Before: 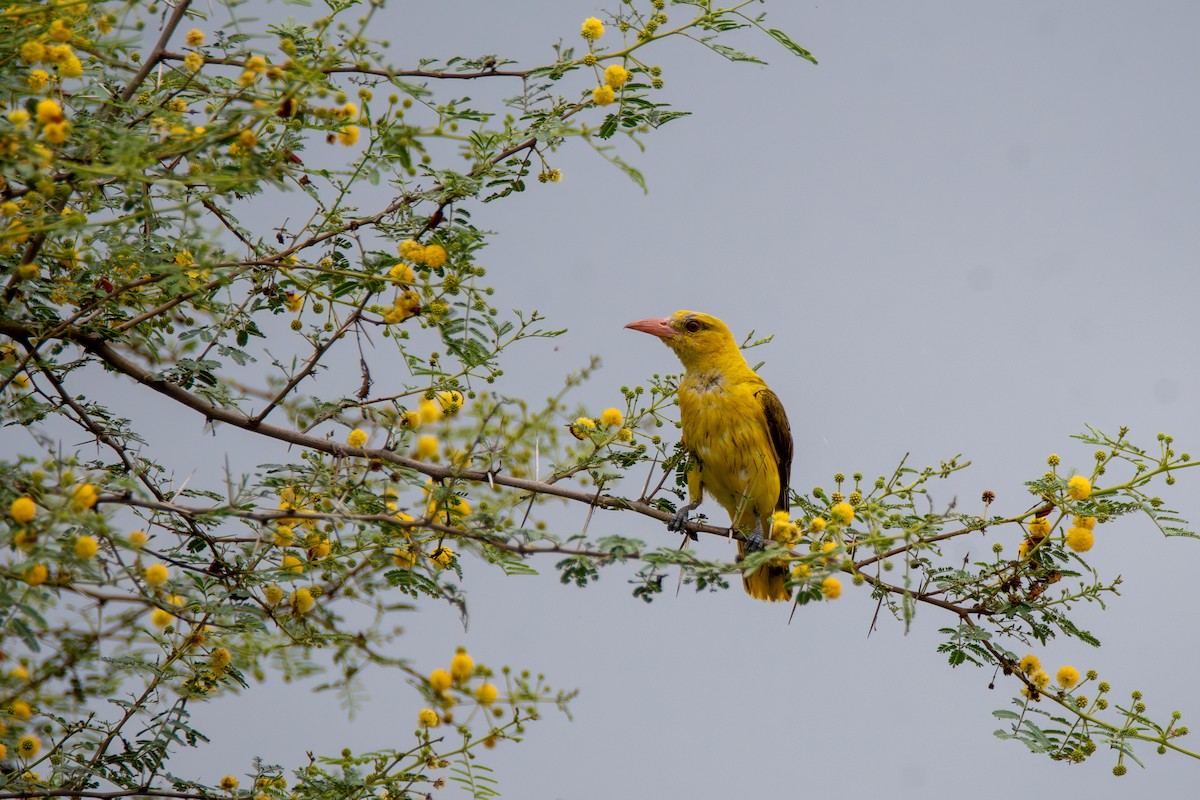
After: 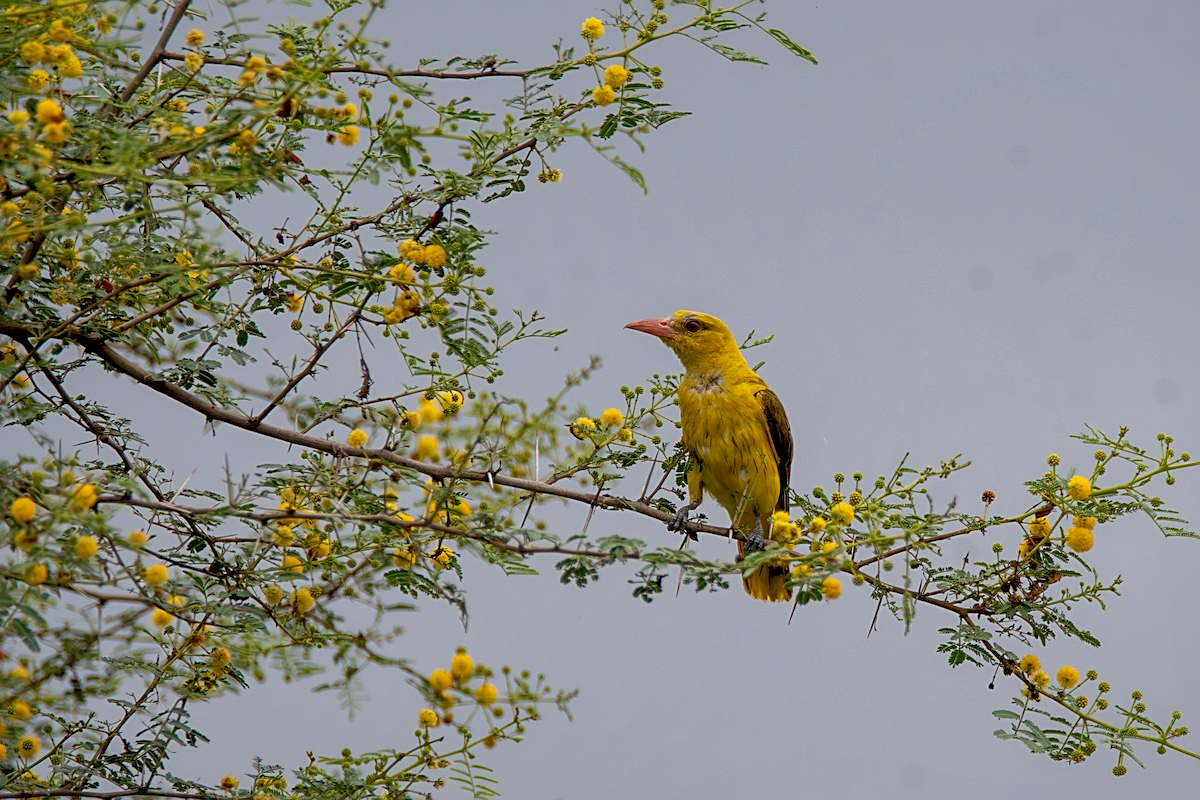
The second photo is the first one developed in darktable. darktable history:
sharpen: on, module defaults
local contrast: highlights 101%, shadows 99%, detail 120%, midtone range 0.2
shadows and highlights: on, module defaults
exposure: black level correction 0.001, compensate highlight preservation false
